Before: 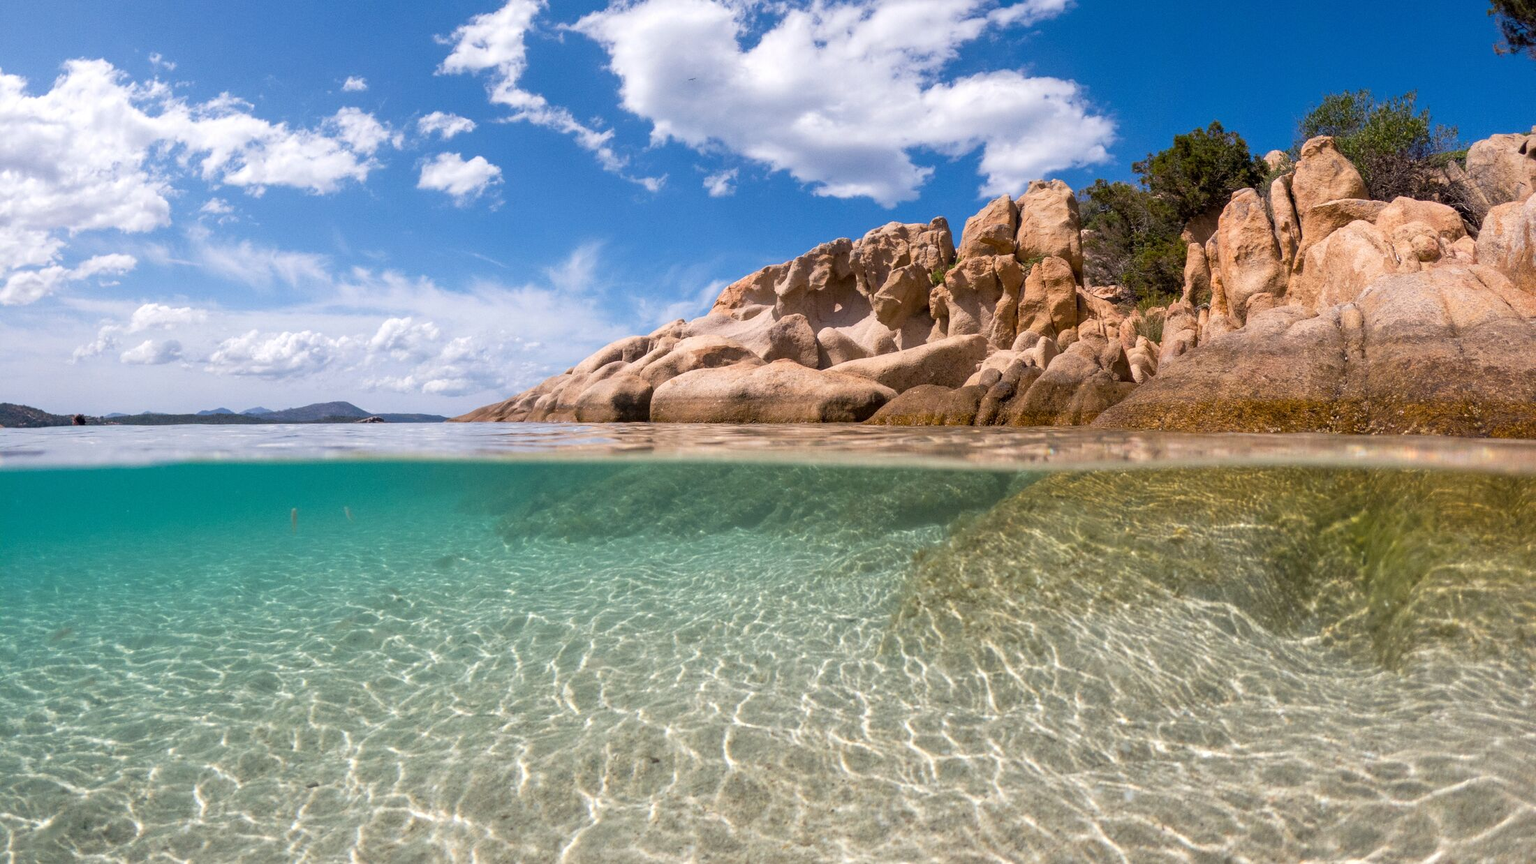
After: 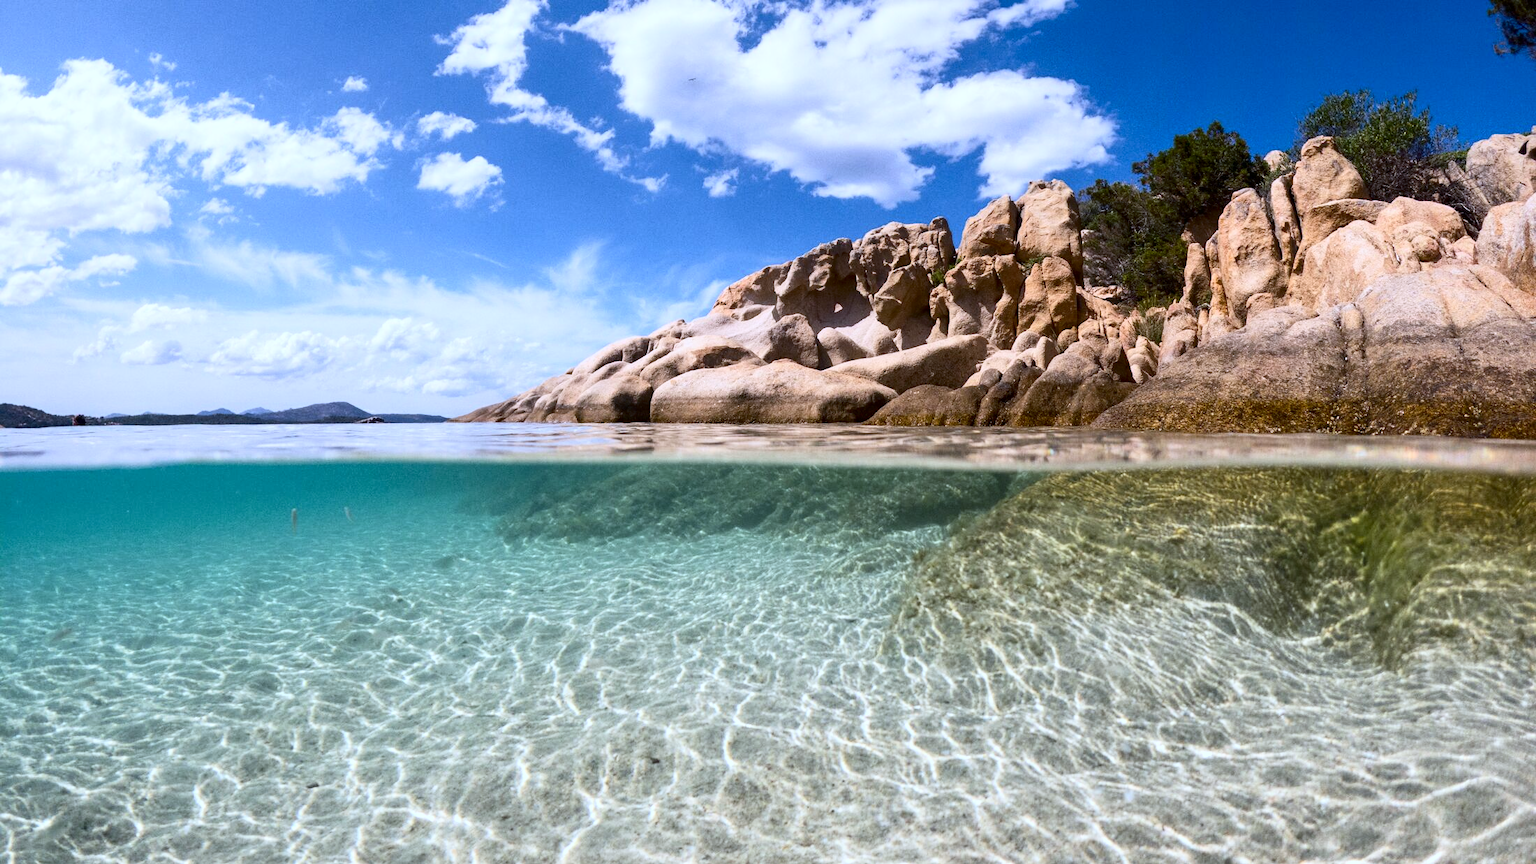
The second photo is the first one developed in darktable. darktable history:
white balance: red 0.926, green 1.003, blue 1.133
contrast brightness saturation: contrast 0.28
